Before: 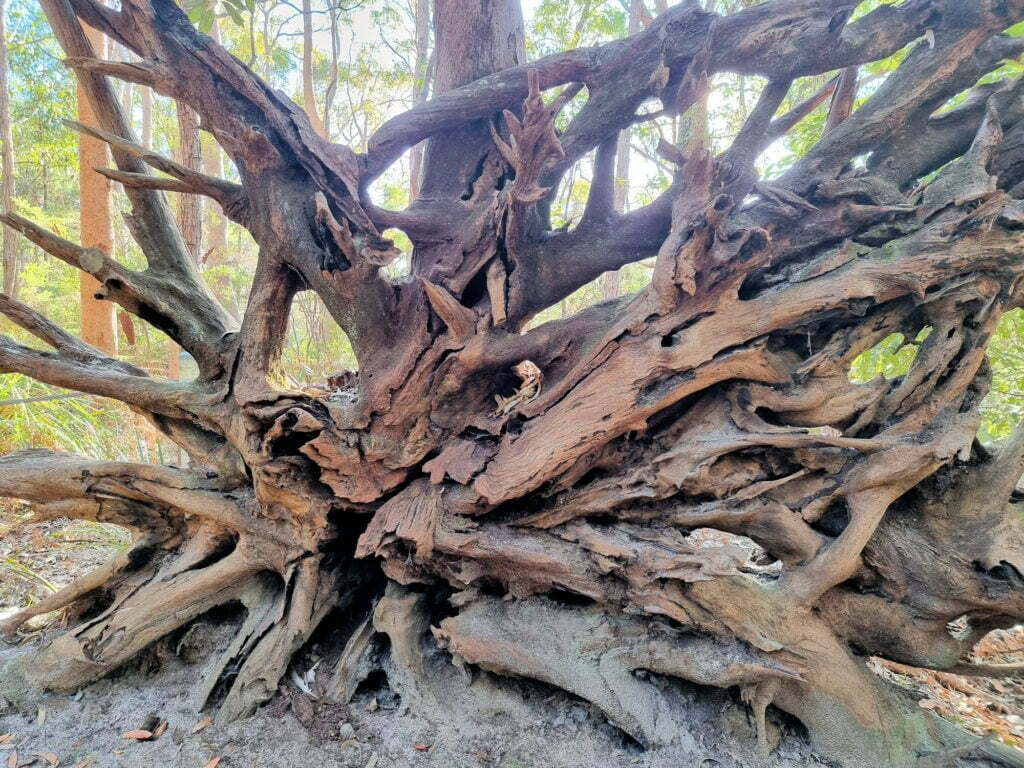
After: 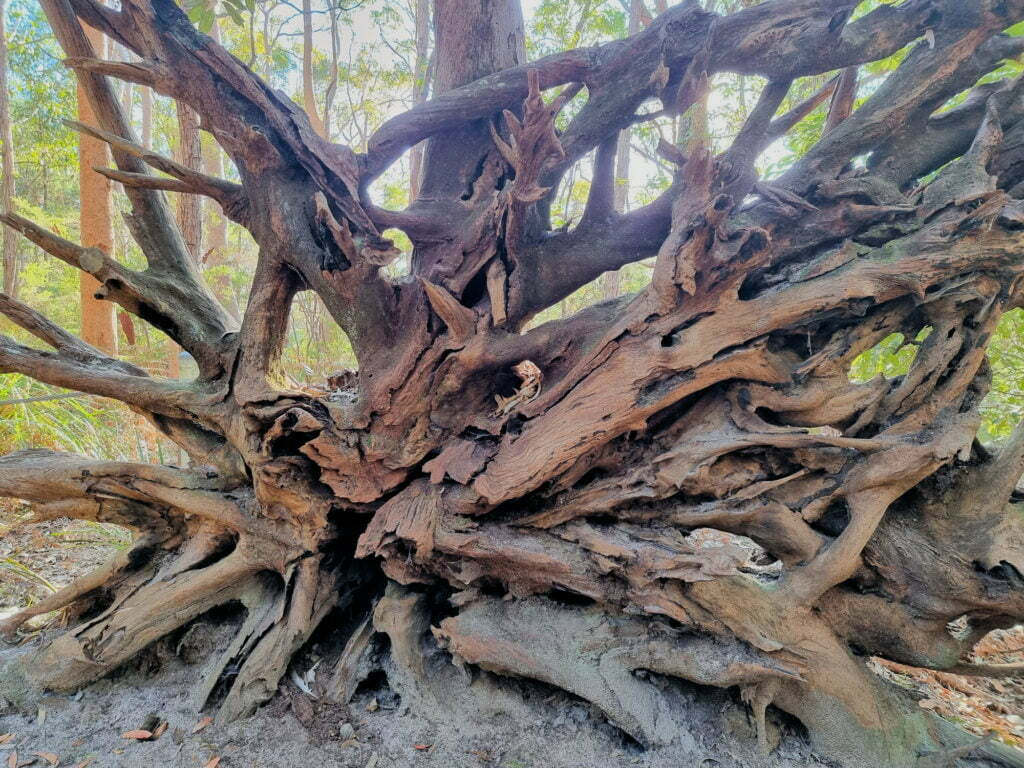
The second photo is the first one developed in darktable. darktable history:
exposure: compensate highlight preservation false
shadows and highlights: radius 121.13, shadows 21.4, white point adjustment -9.72, highlights -14.39, soften with gaussian
